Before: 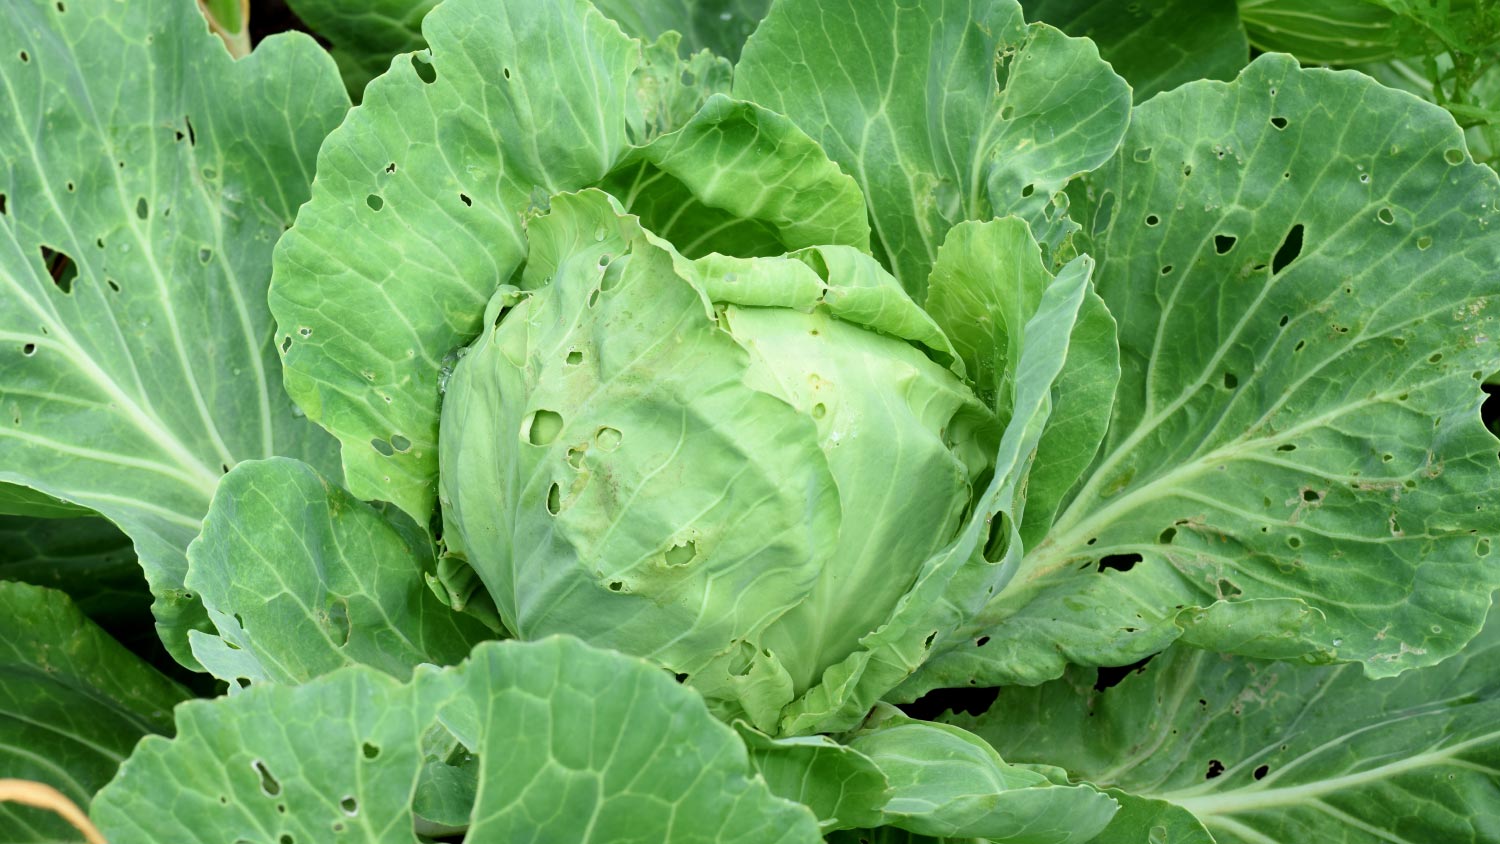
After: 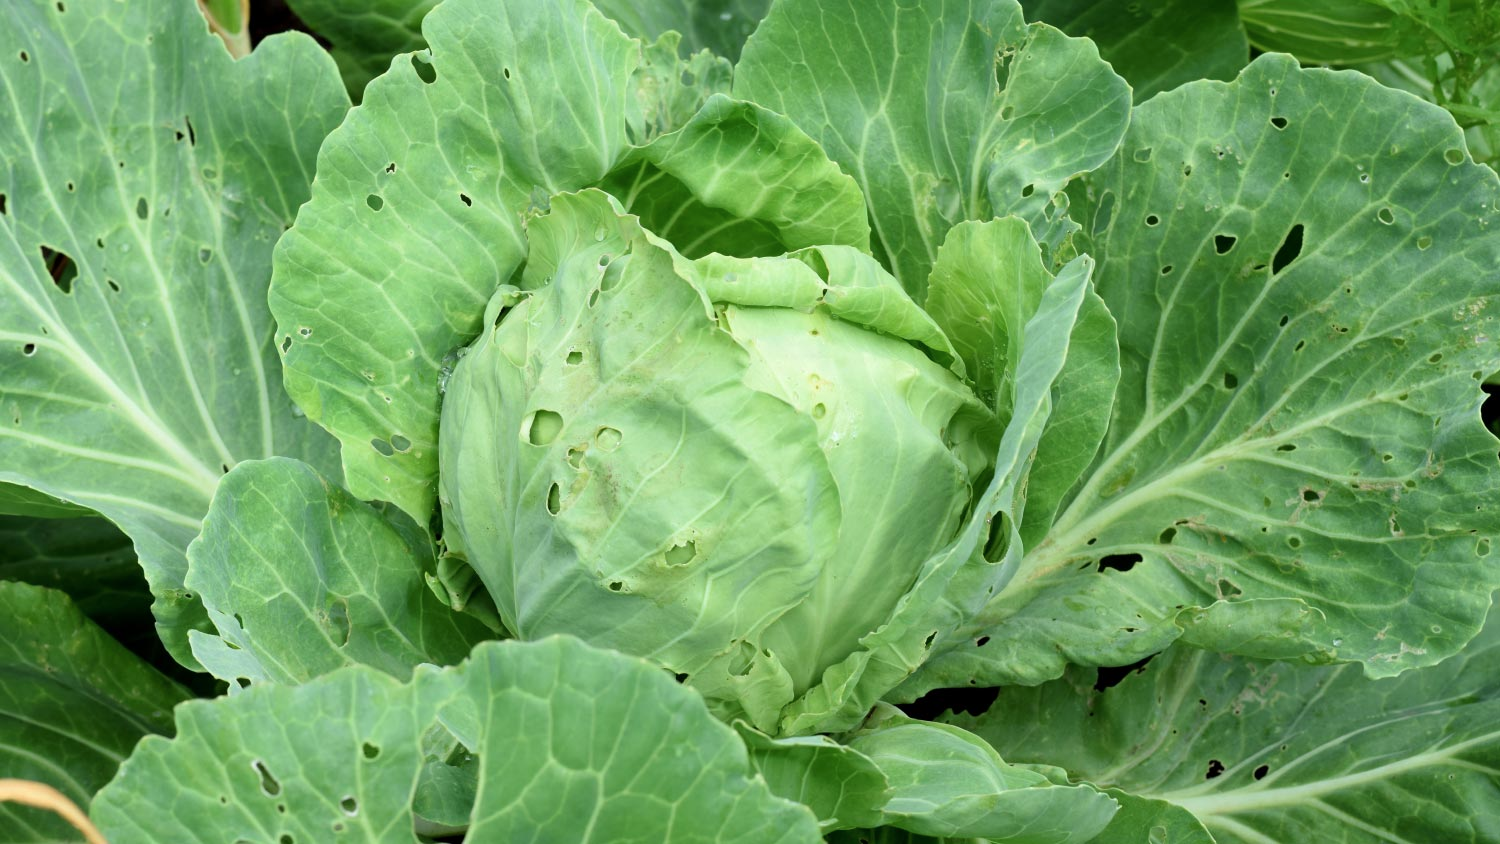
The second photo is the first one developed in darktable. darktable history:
contrast brightness saturation: saturation -0.049
